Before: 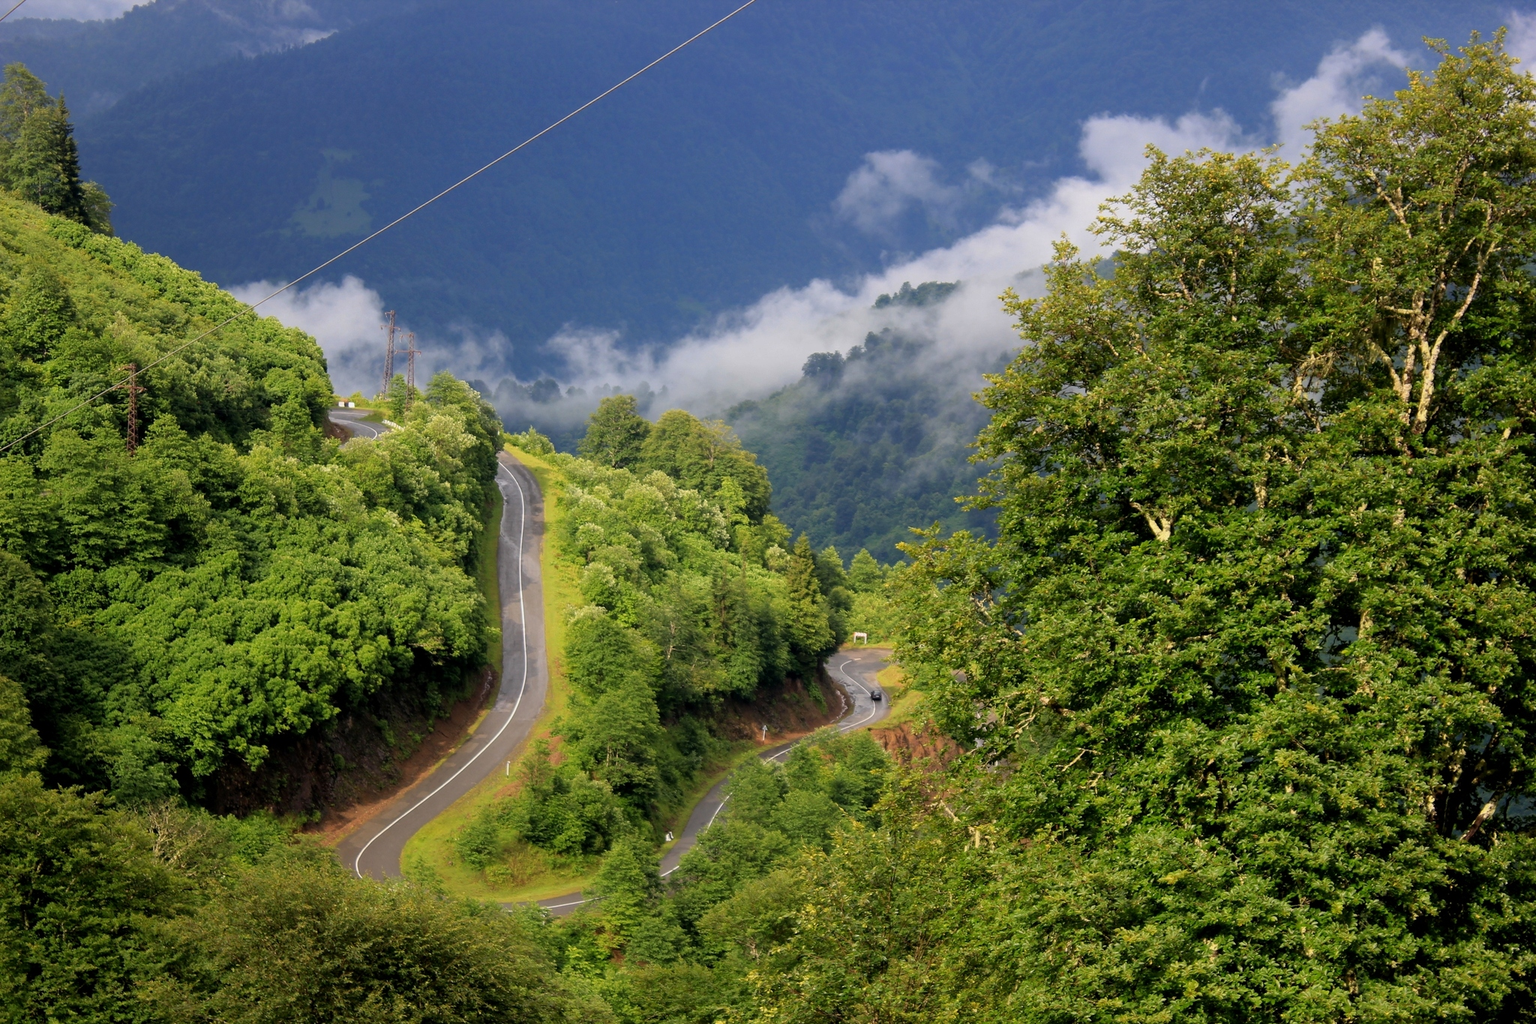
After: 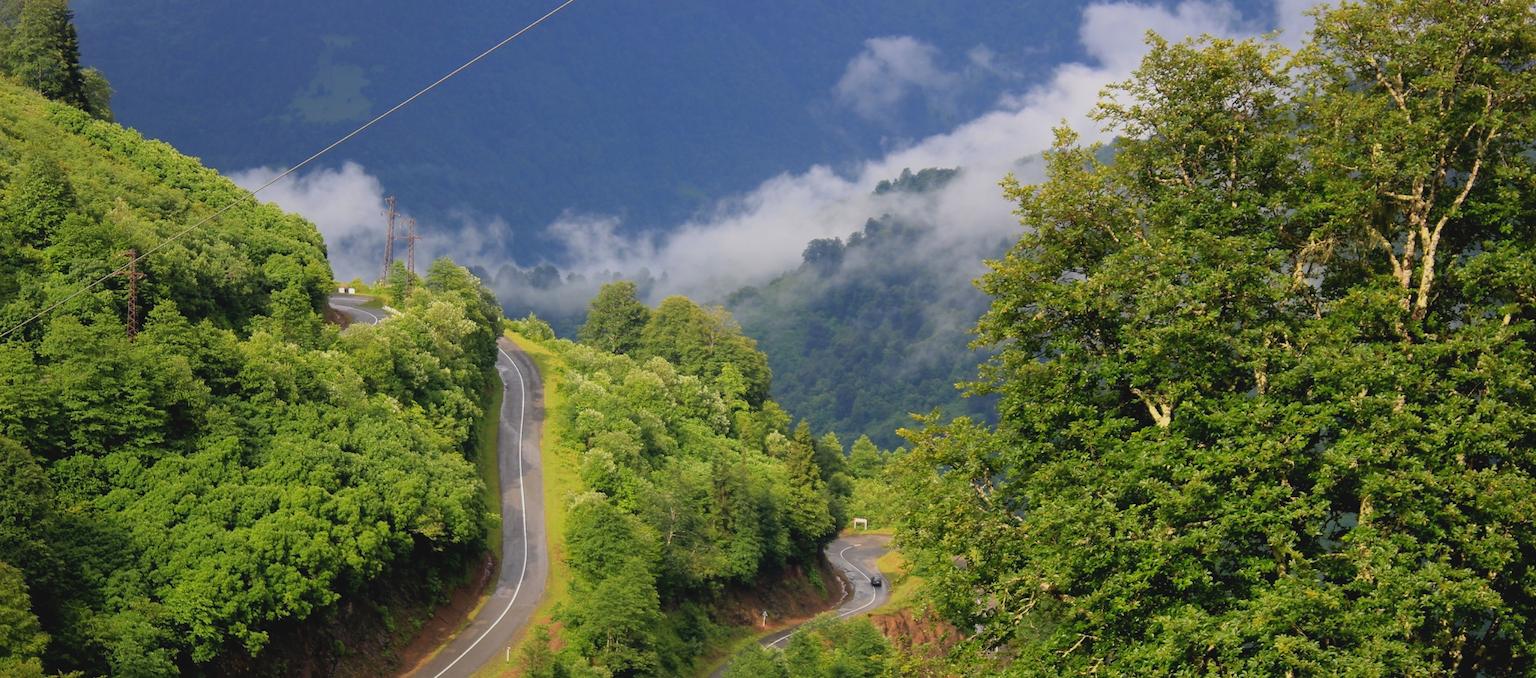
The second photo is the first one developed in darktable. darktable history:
contrast brightness saturation: contrast -0.11
crop: top 11.171%, bottom 22.492%
